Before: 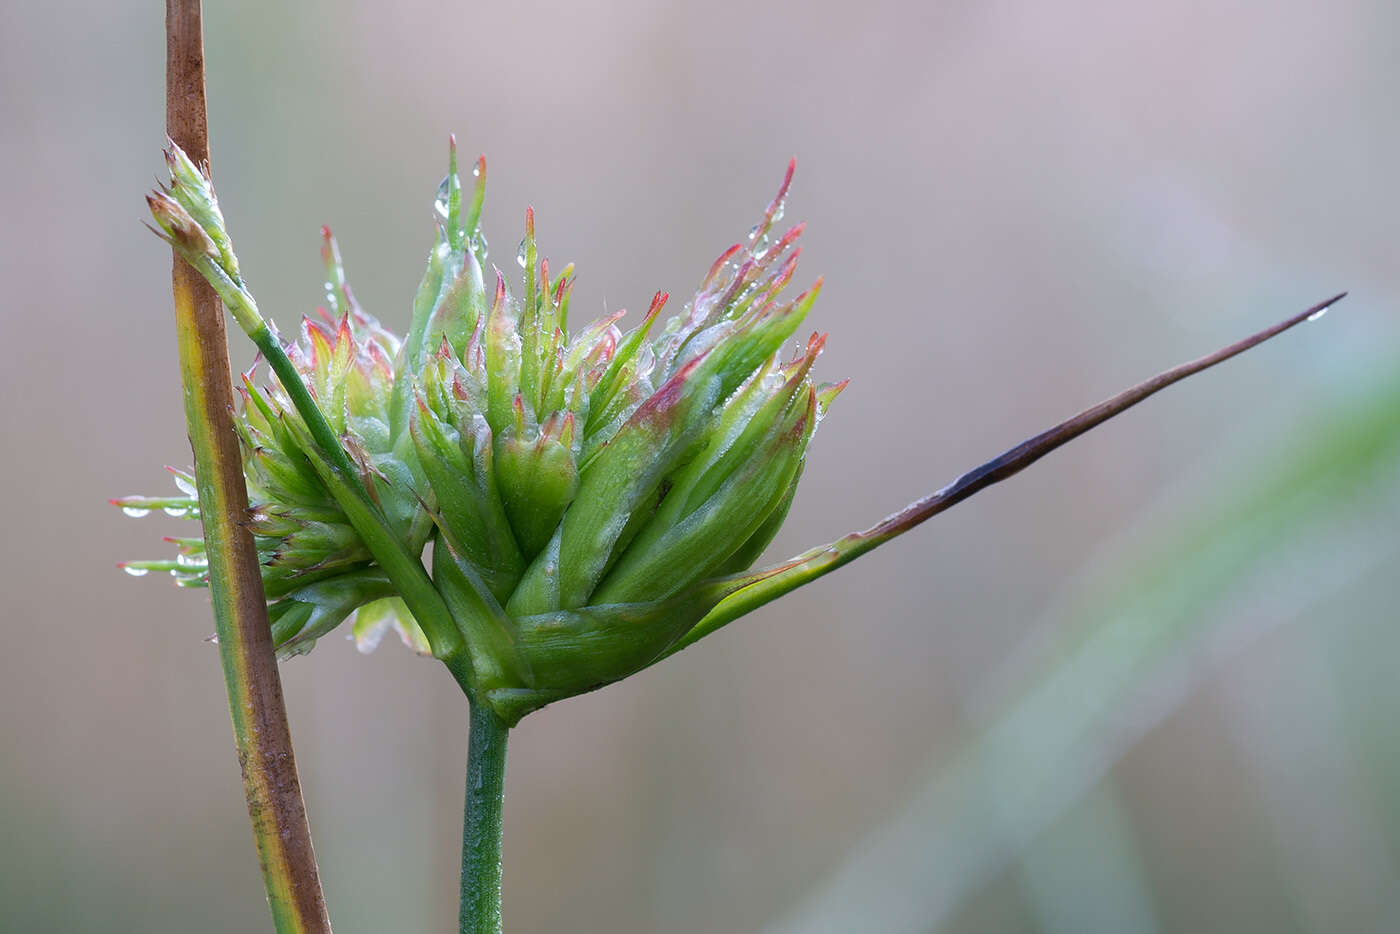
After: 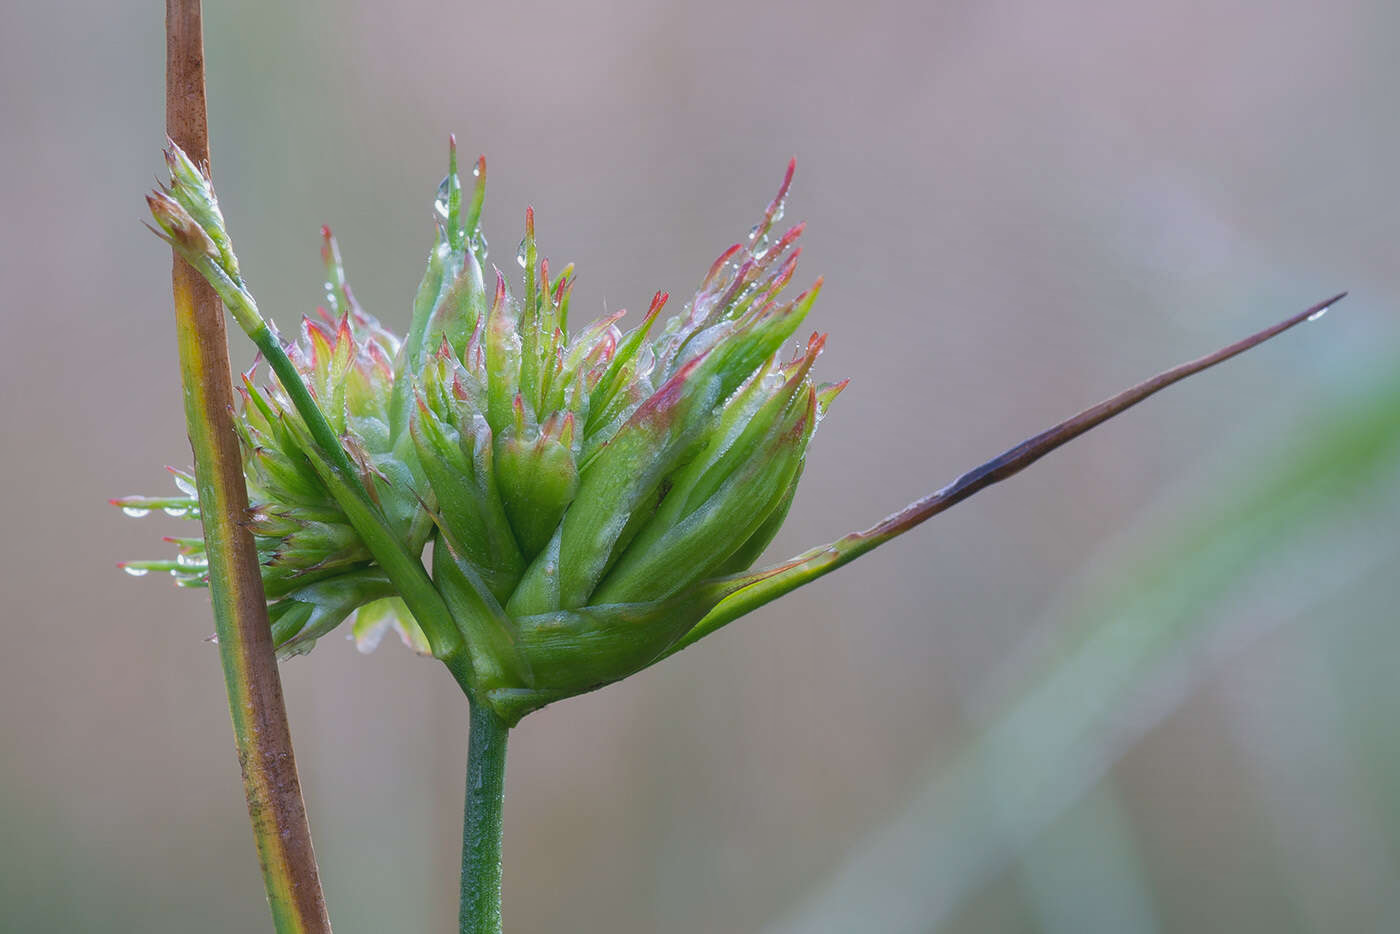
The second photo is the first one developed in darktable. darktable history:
local contrast: highlights 46%, shadows 1%, detail 99%
shadows and highlights: shadows 39.36, highlights -59.78
